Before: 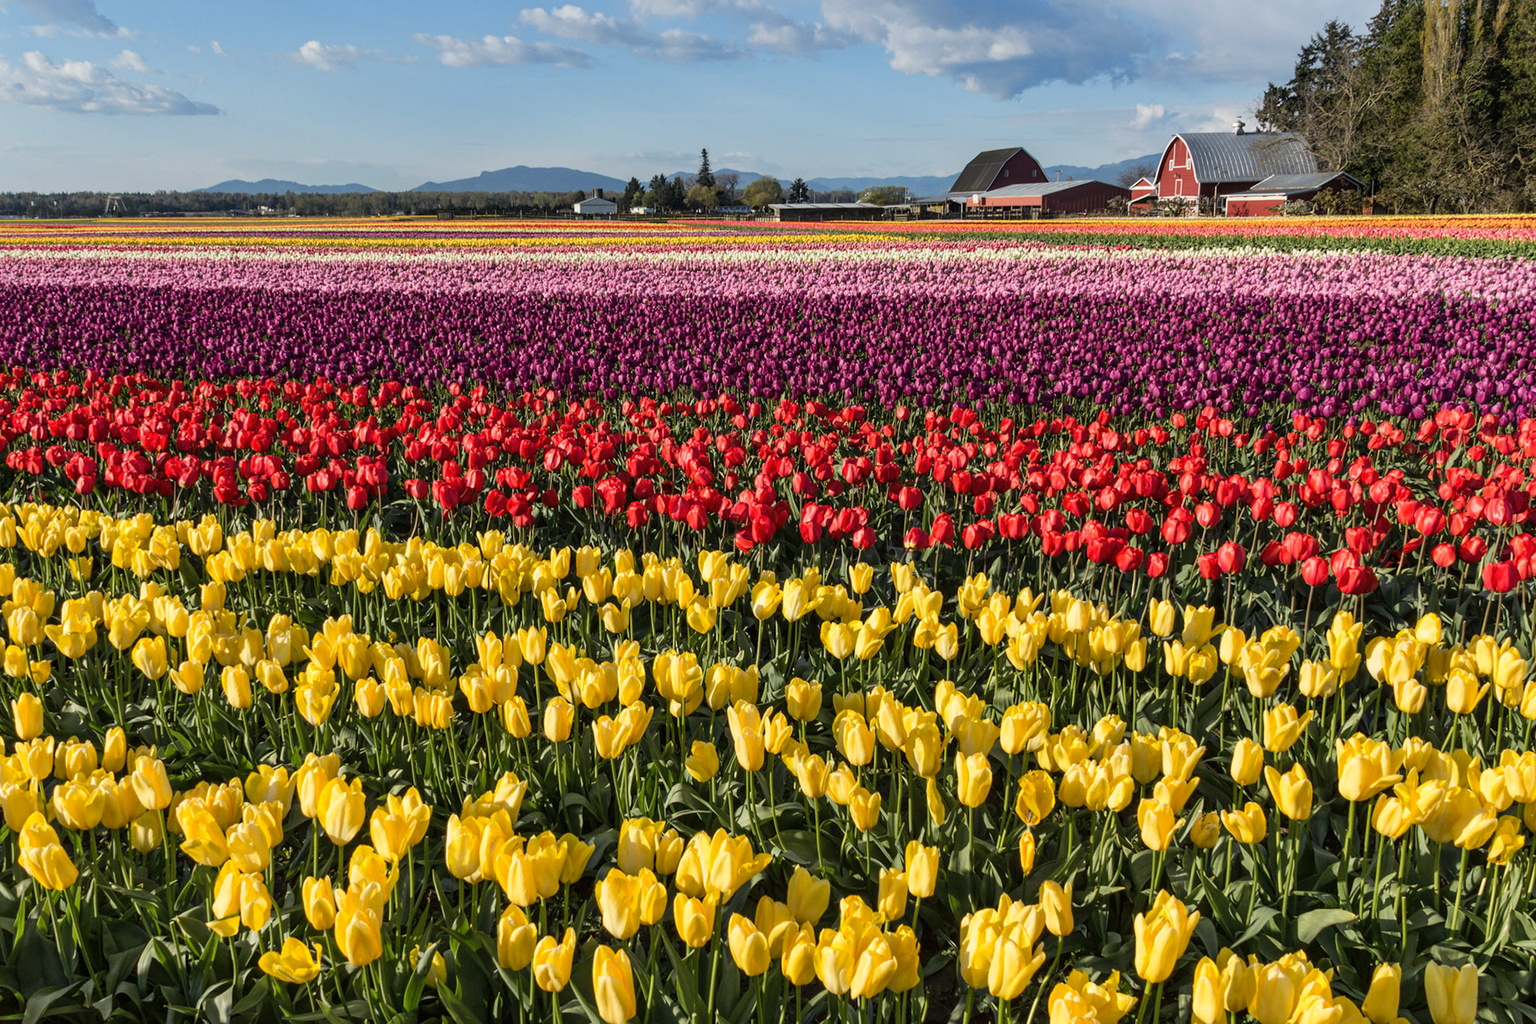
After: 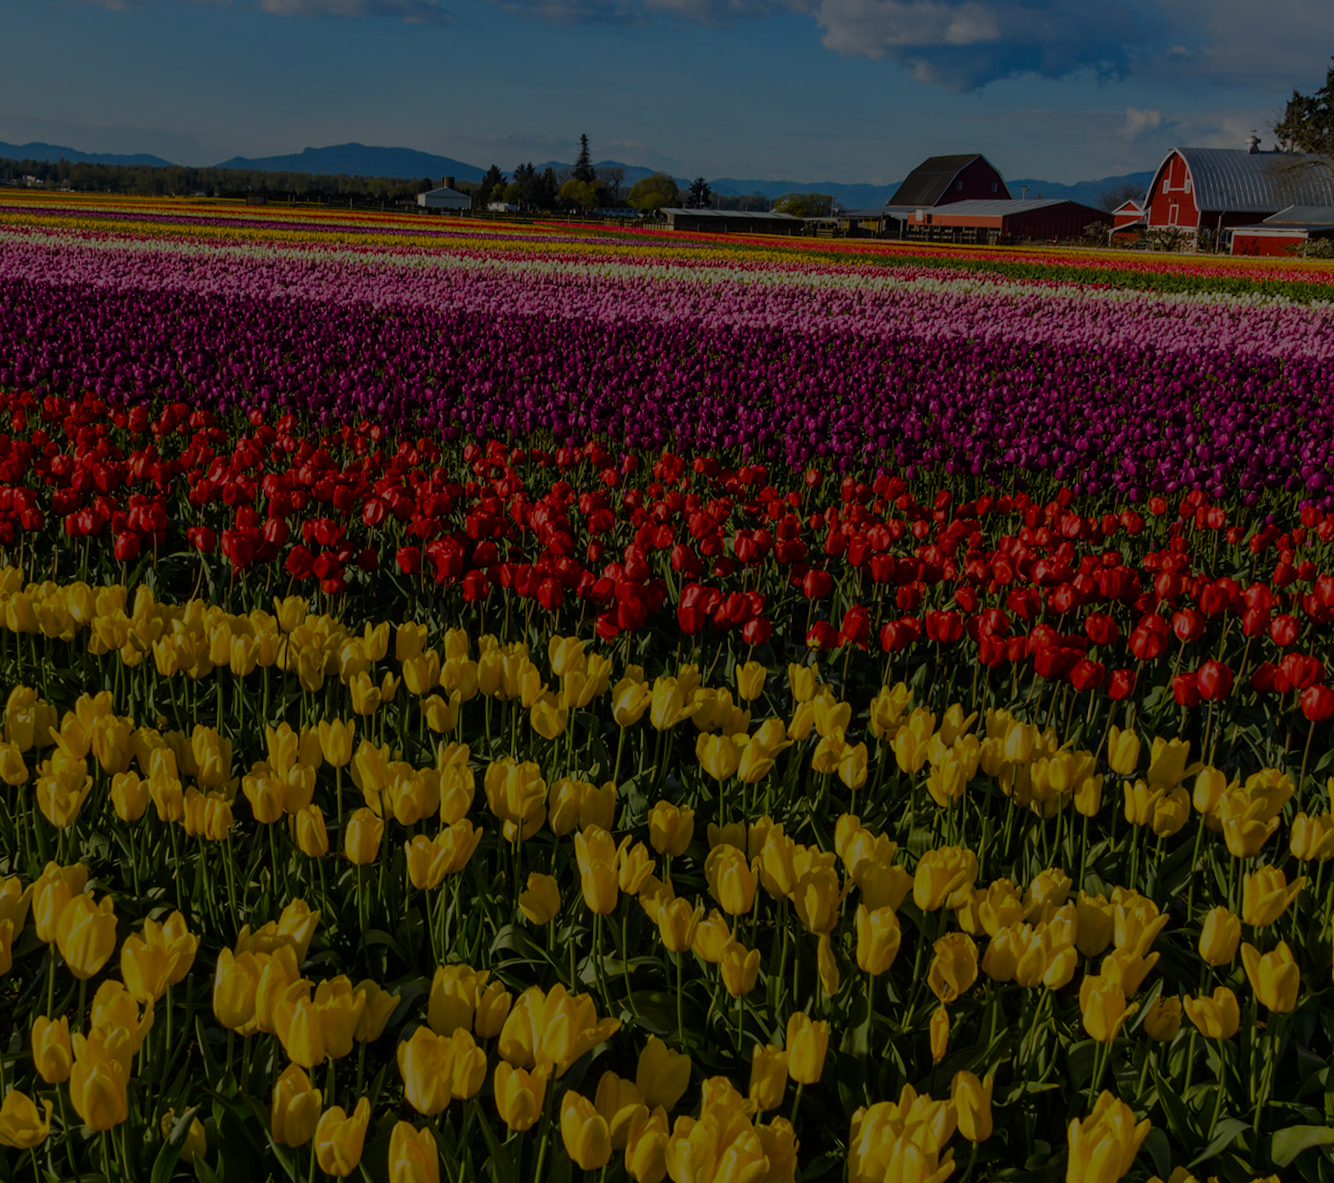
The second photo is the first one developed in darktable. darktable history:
color balance rgb: linear chroma grading › global chroma 15.436%, perceptual saturation grading › global saturation 20.765%, perceptual saturation grading › highlights -19.775%, perceptual saturation grading › shadows 29.751%, global vibrance 14.577%
exposure: exposure -2.44 EV, compensate highlight preservation false
crop and rotate: angle -3.12°, left 14.066%, top 0.038%, right 10.853%, bottom 0.088%
